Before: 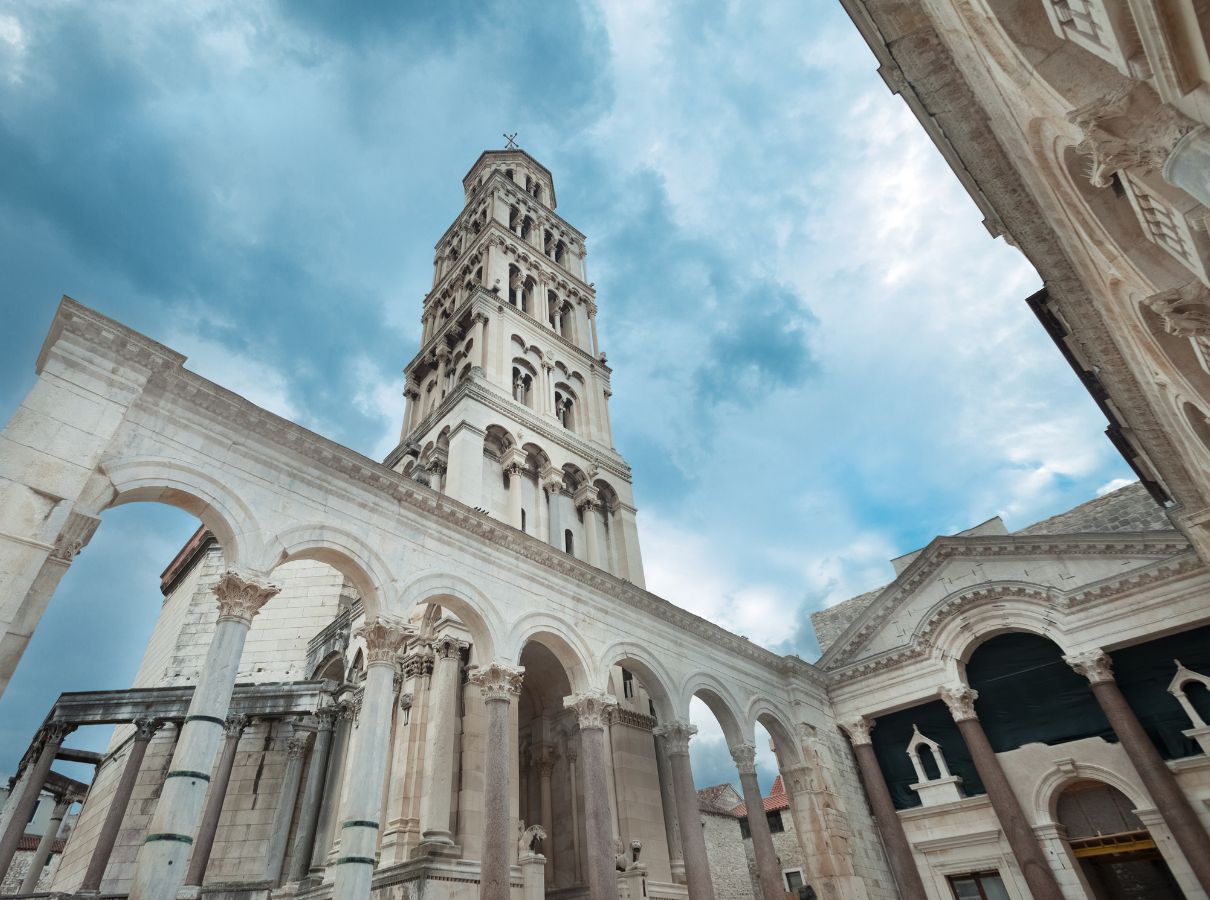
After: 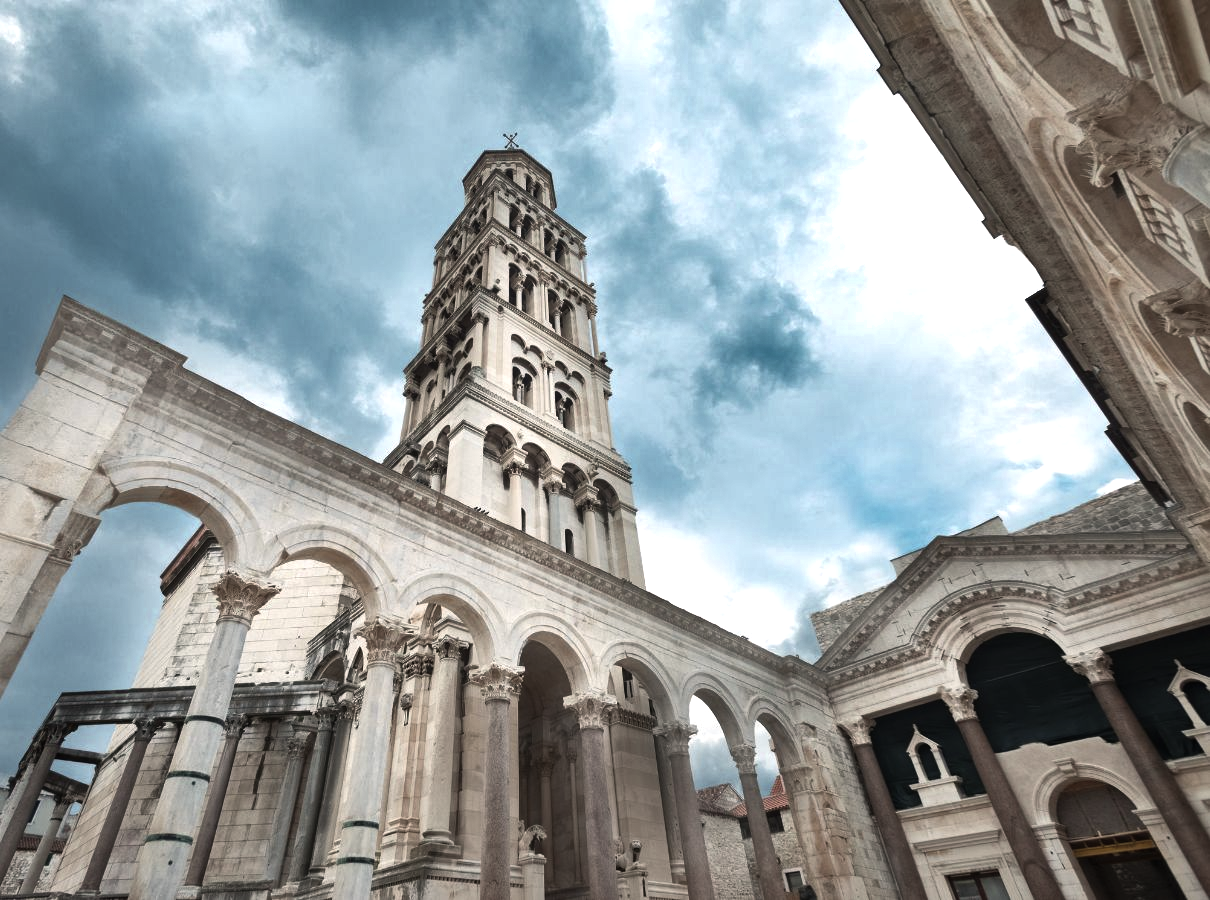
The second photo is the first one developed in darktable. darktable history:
shadows and highlights: white point adjustment 1, soften with gaussian
contrast brightness saturation: contrast -0.02, brightness -0.01, saturation 0.03
color correction: highlights a* 5.59, highlights b* 5.24, saturation 0.68
color zones: curves: ch0 [(0.25, 0.5) (0.463, 0.627) (0.484, 0.637) (0.75, 0.5)]
color balance rgb: perceptual brilliance grading › highlights 14.29%, perceptual brilliance grading › mid-tones -5.92%, perceptual brilliance grading › shadows -26.83%, global vibrance 31.18%
white balance: emerald 1
